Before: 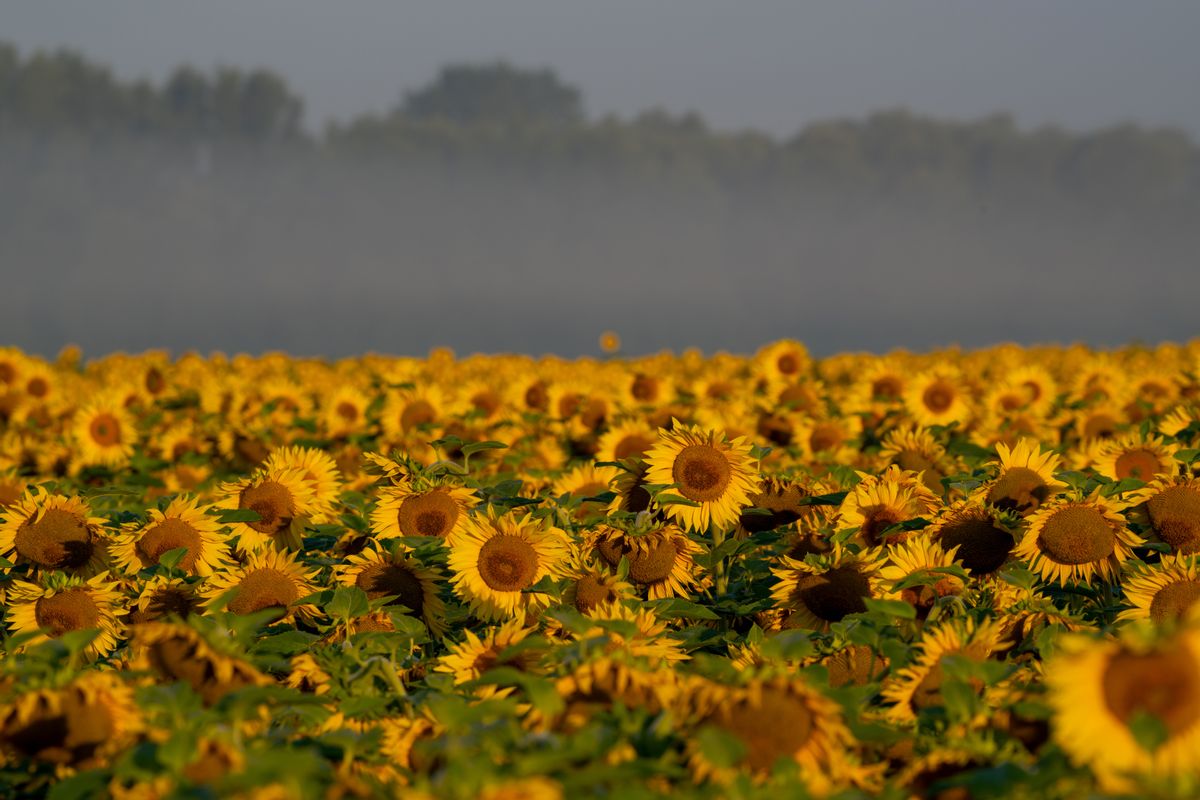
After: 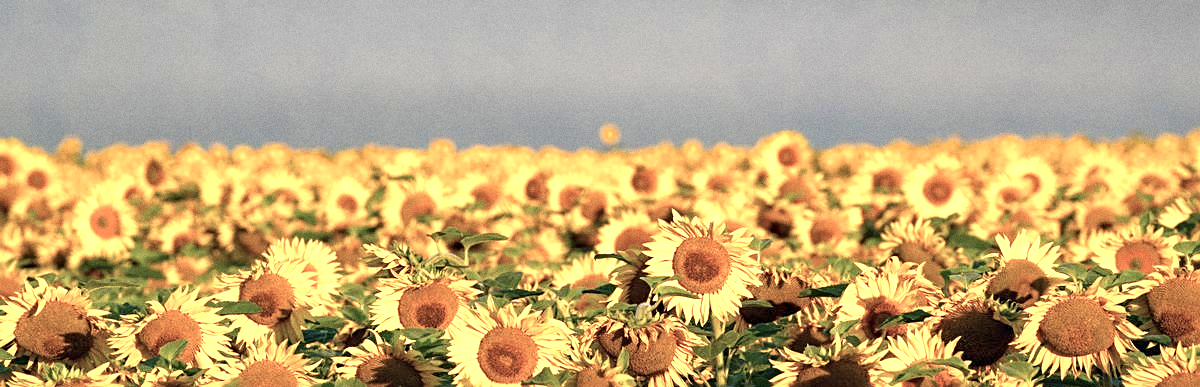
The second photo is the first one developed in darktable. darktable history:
tone equalizer: on, module defaults
contrast brightness saturation: saturation -0.05
haze removal: compatibility mode true, adaptive false
color balance: input saturation 80.07%
exposure: black level correction 0, exposure 1.75 EV, compensate exposure bias true, compensate highlight preservation false
grain: on, module defaults
sharpen: amount 0.478
crop and rotate: top 26.056%, bottom 25.543%
